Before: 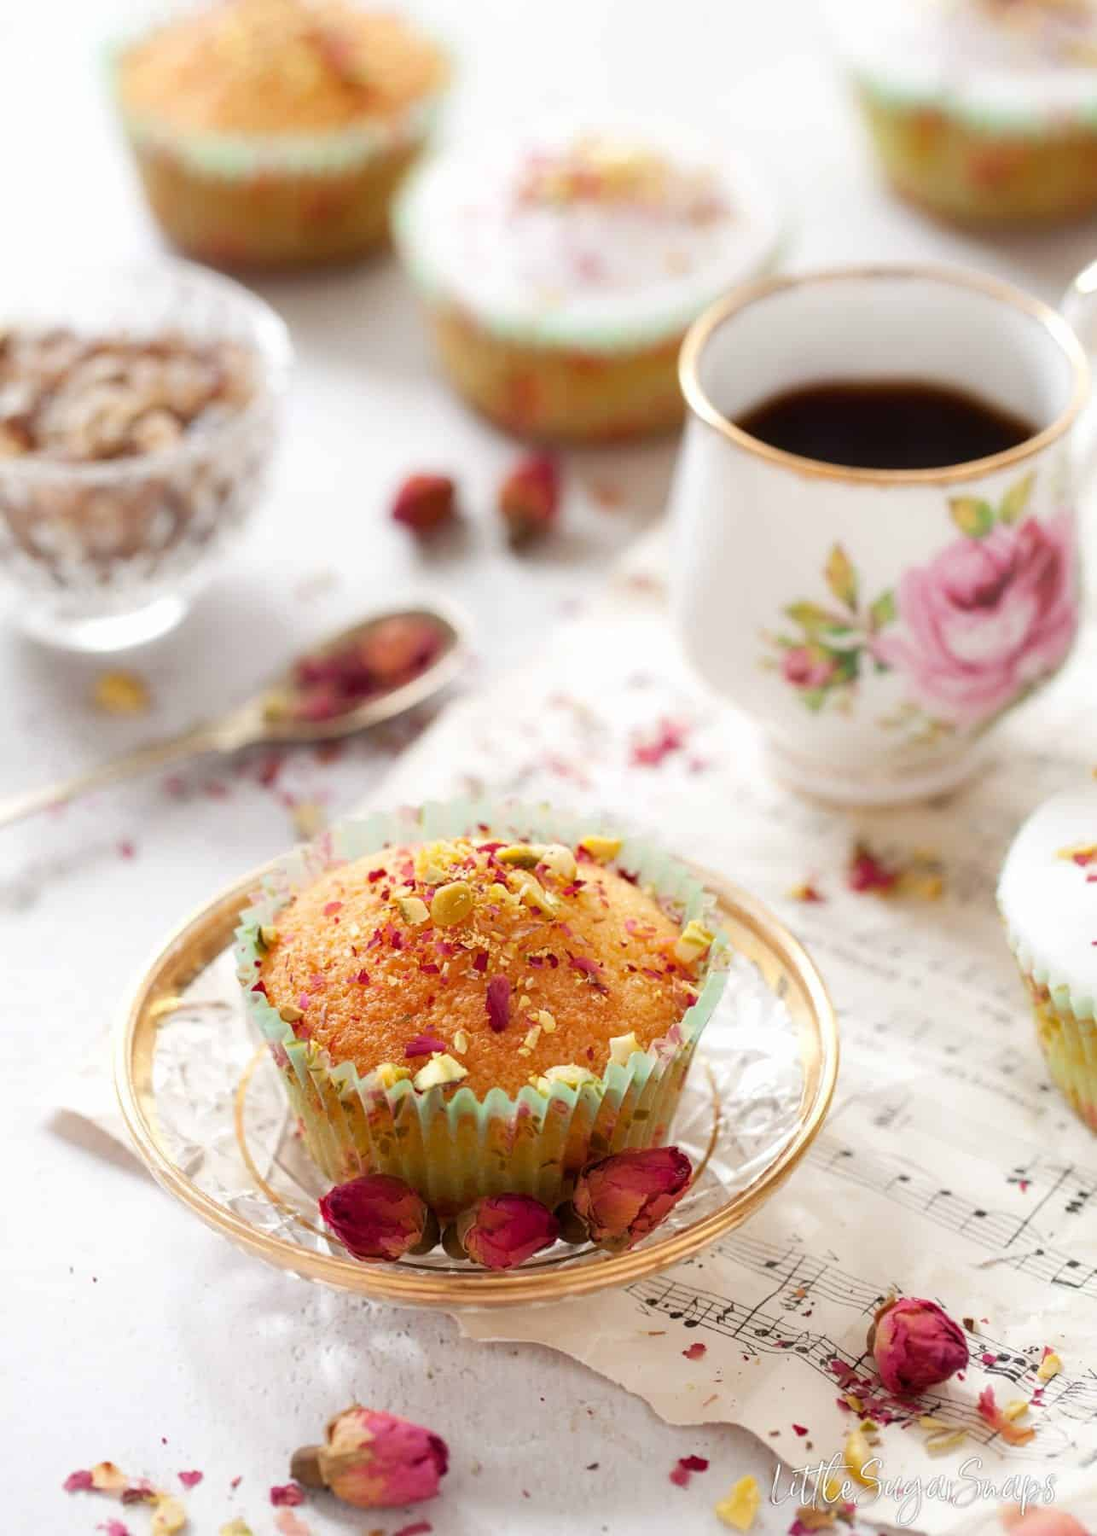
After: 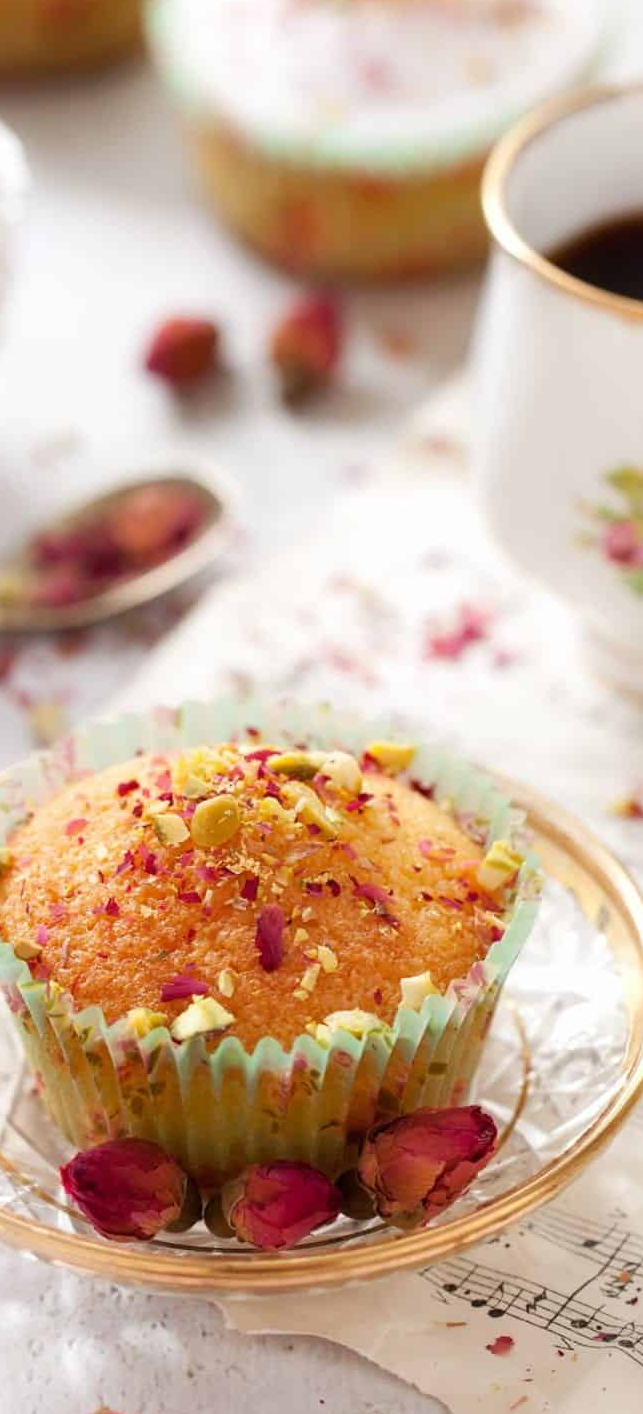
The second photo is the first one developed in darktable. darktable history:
crop and rotate: angle 0.013°, left 24.458%, top 13.222%, right 25.48%, bottom 8.157%
